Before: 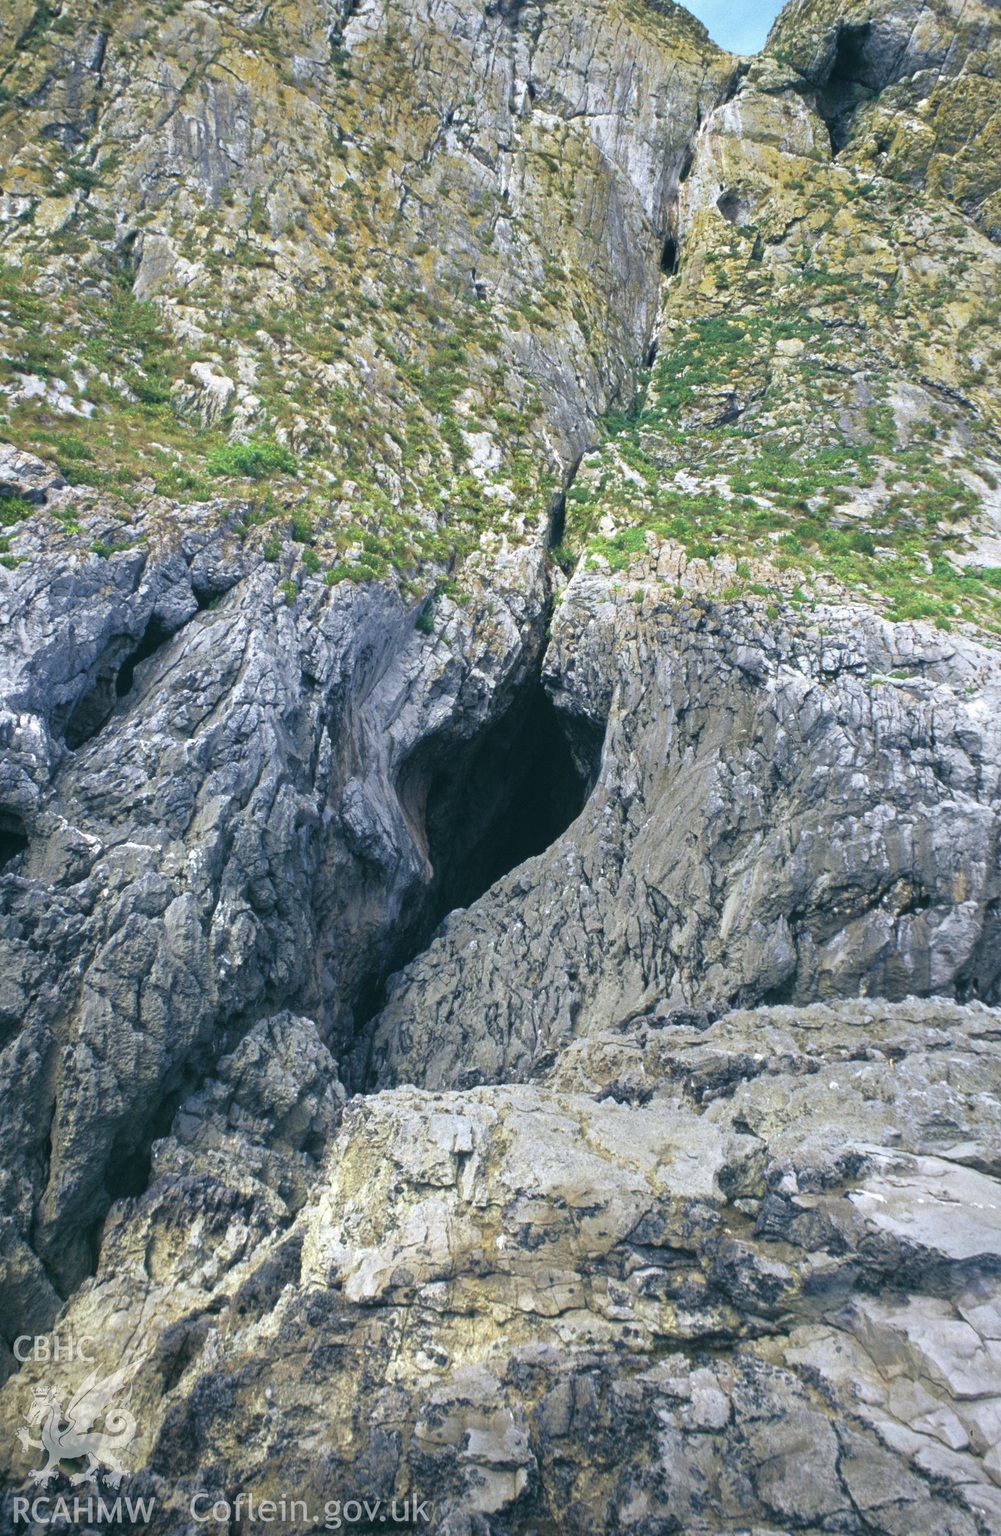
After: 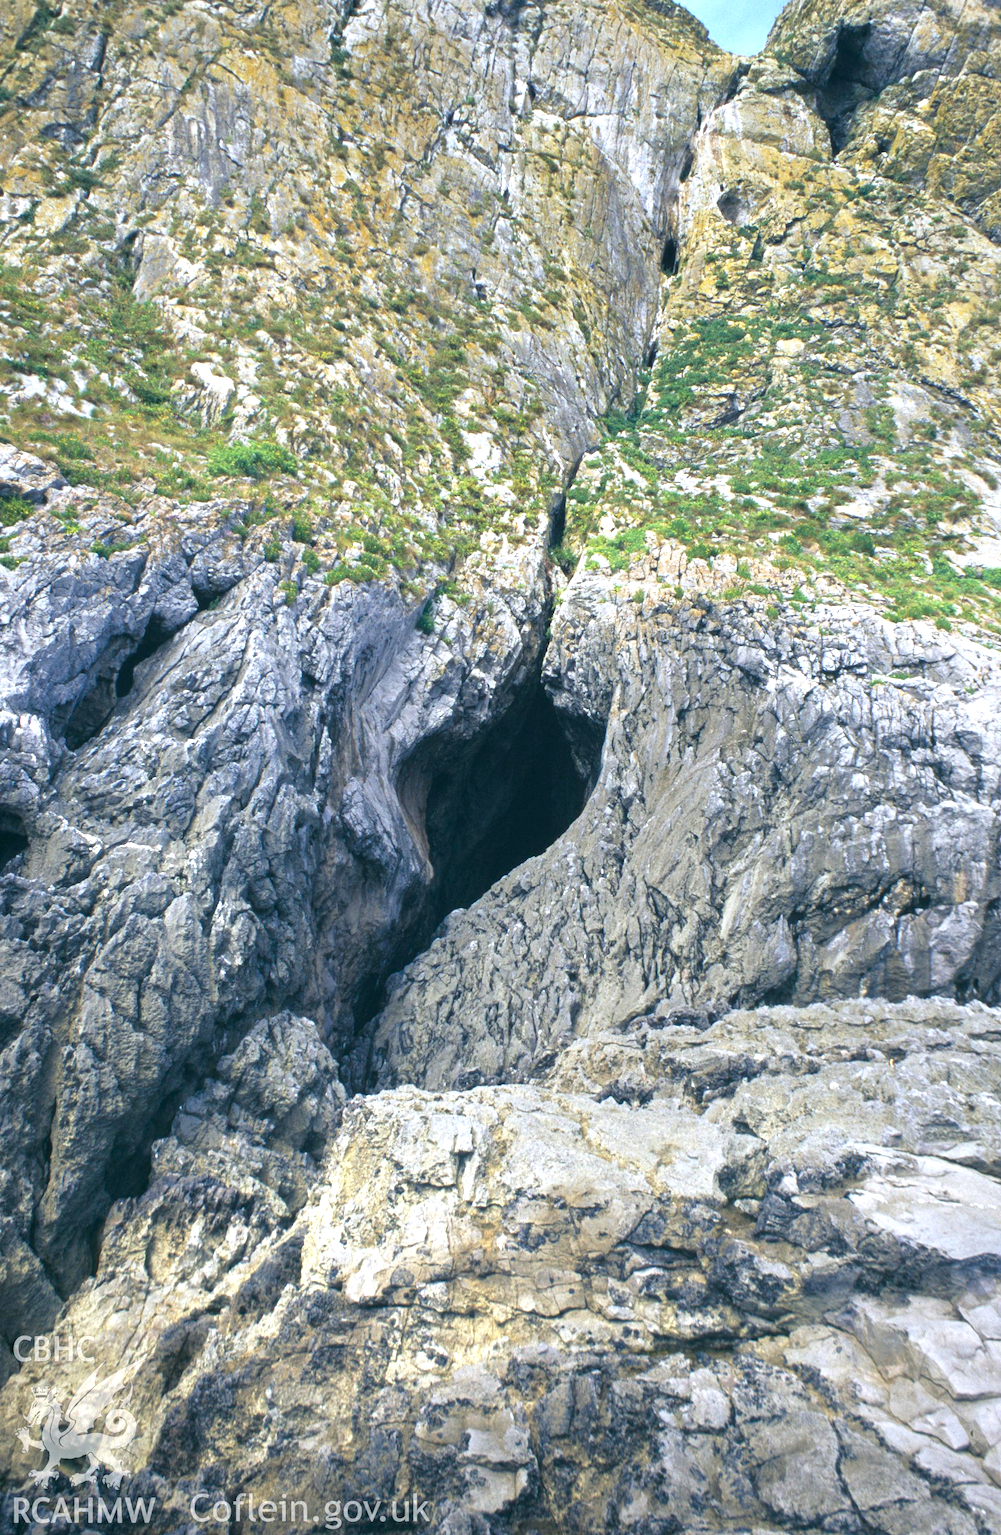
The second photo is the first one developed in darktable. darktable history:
exposure: exposure 0.509 EV, compensate highlight preservation false
